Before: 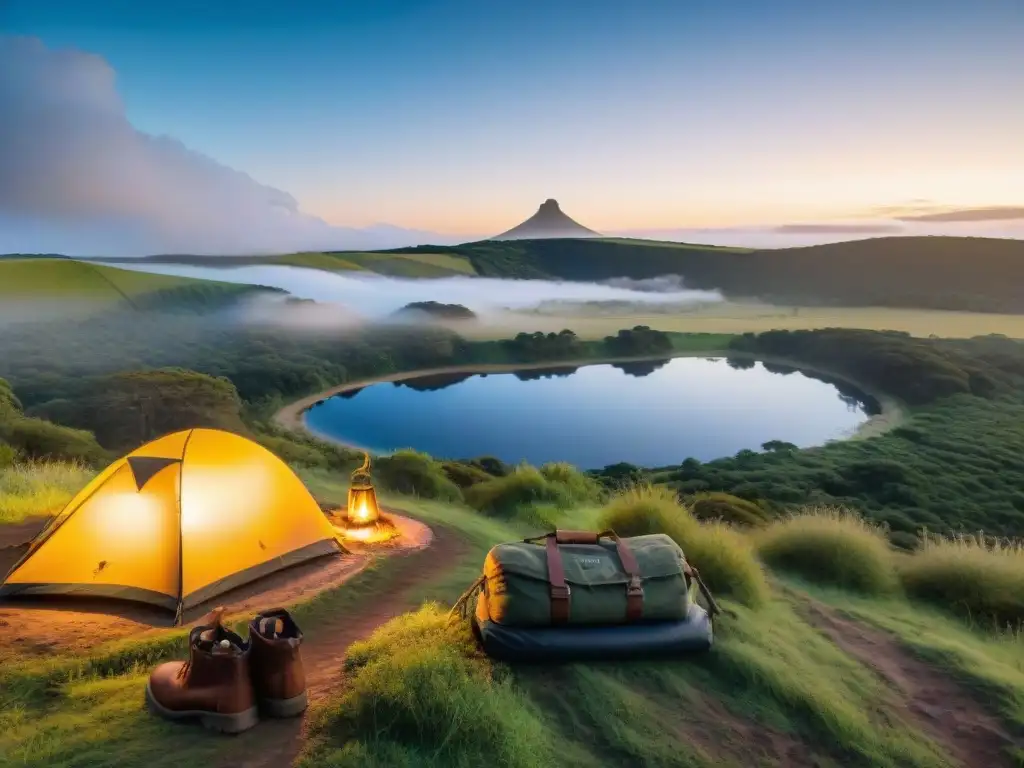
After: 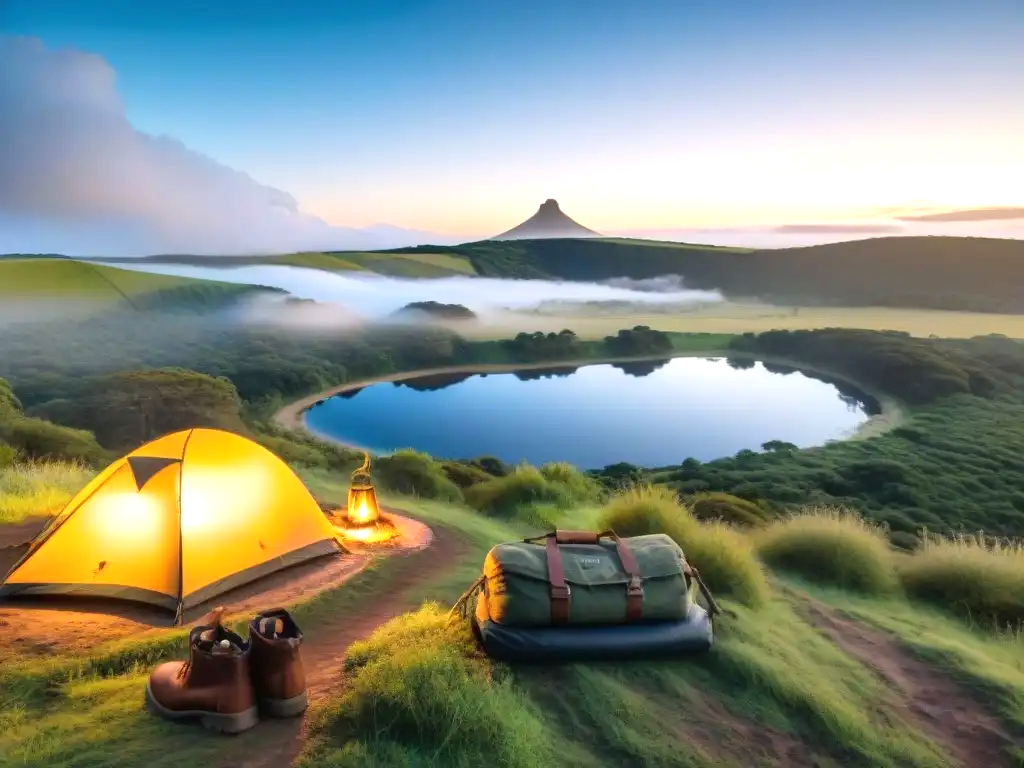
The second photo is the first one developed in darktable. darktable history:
exposure: black level correction 0, exposure 0.499 EV, compensate highlight preservation false
